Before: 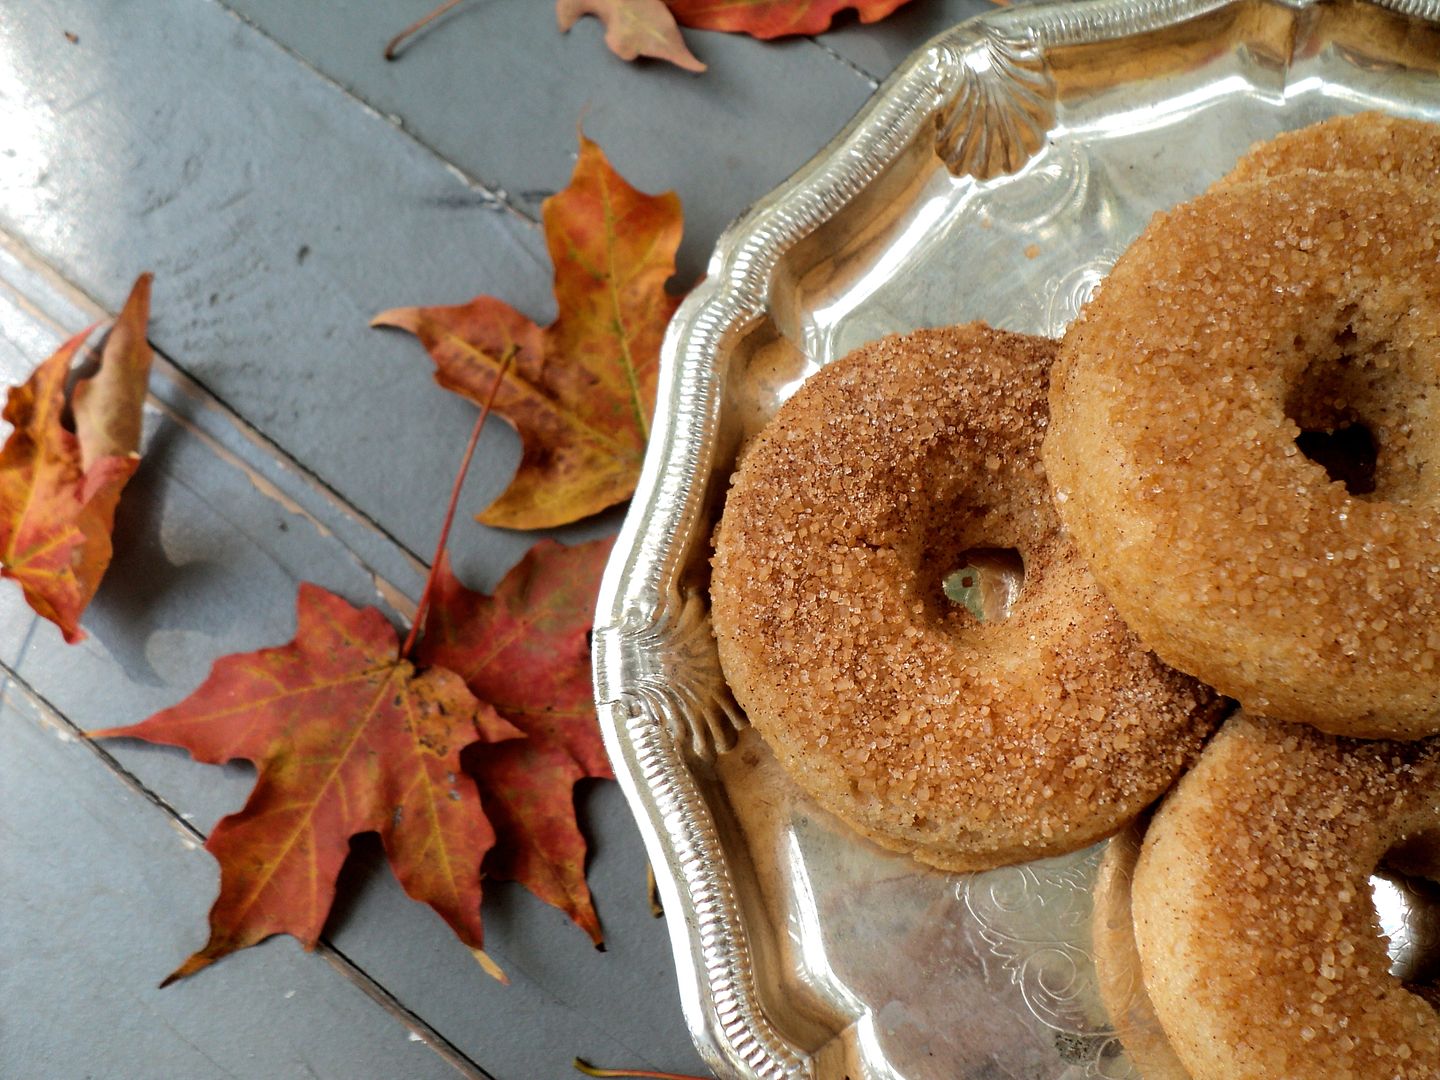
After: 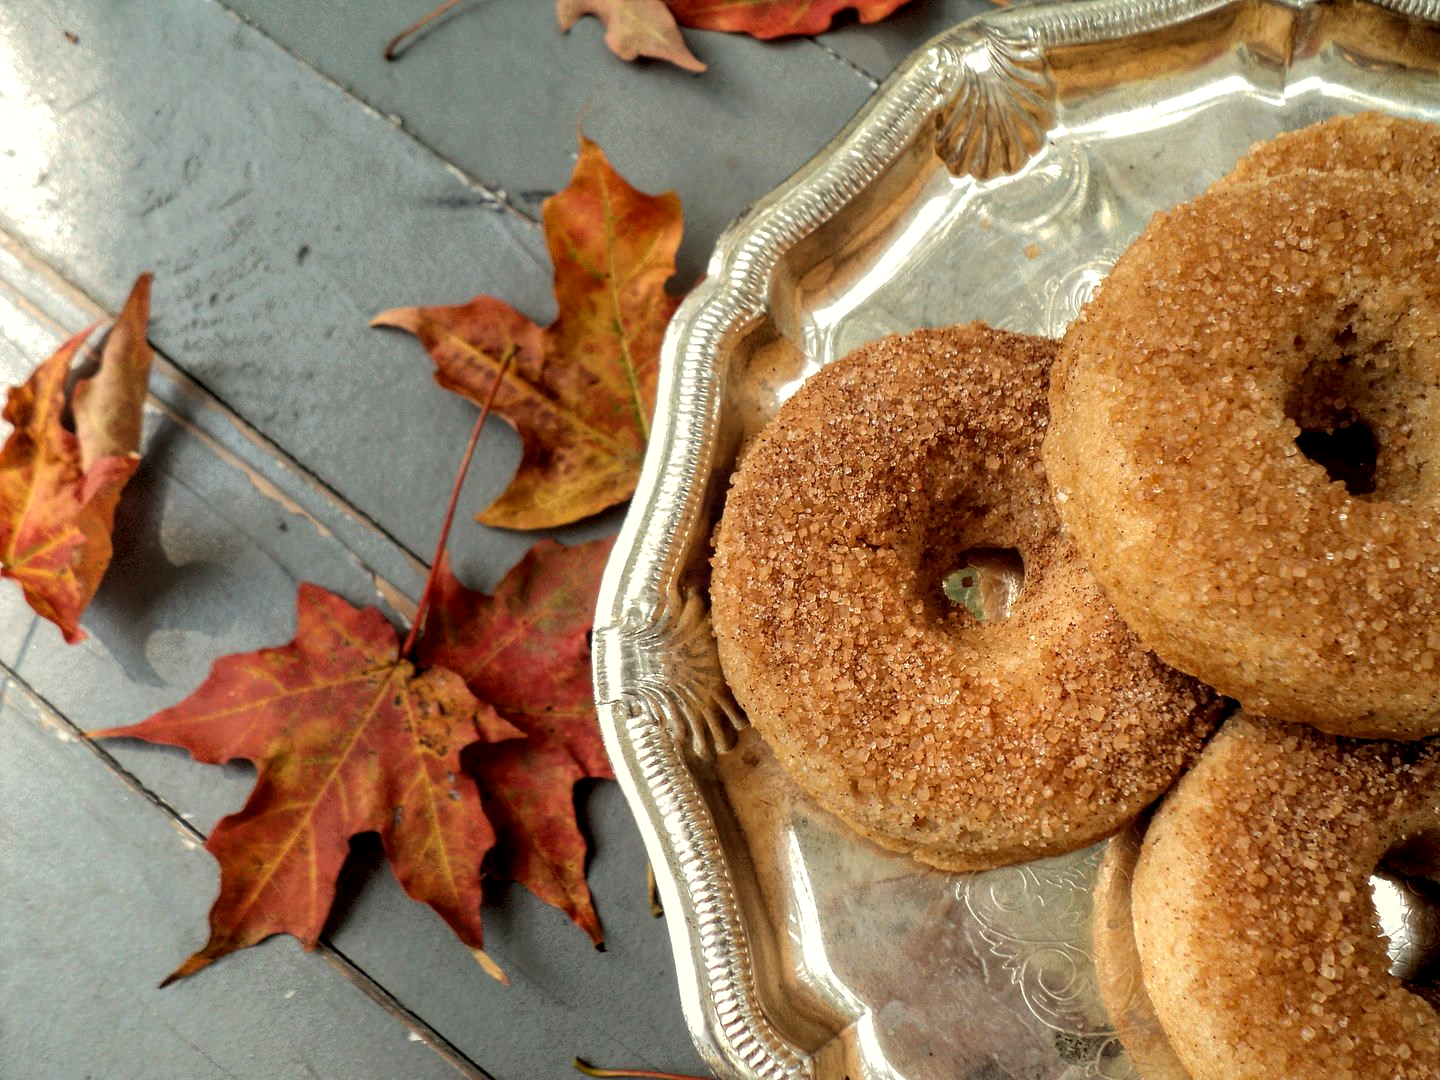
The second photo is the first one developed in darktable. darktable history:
white balance: red 1.029, blue 0.92
local contrast: highlights 99%, shadows 86%, detail 160%, midtone range 0.2
